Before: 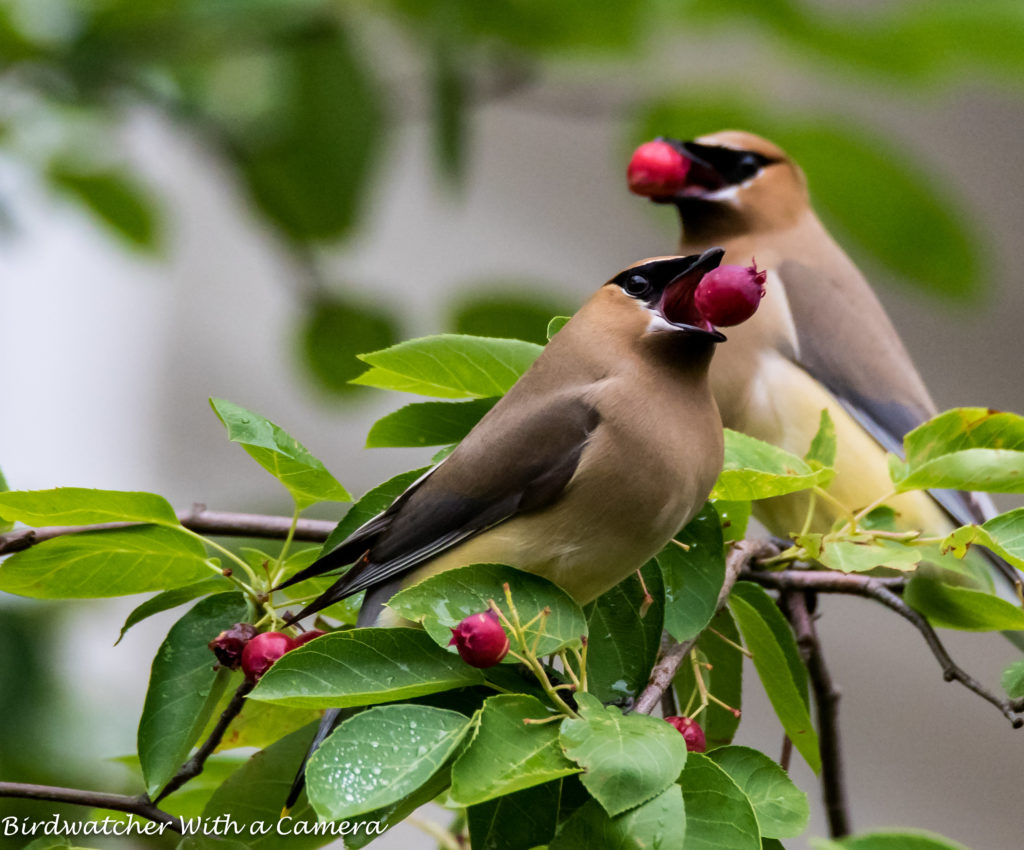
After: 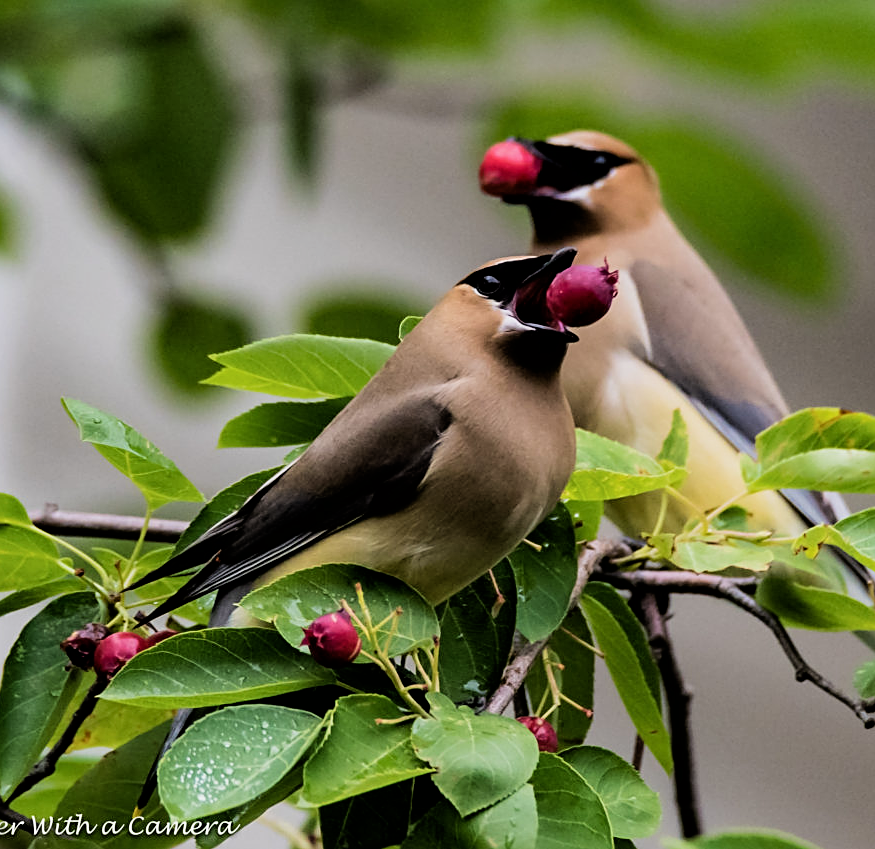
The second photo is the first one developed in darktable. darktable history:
crop and rotate: left 14.542%
sharpen: on, module defaults
filmic rgb: black relative exposure -5.04 EV, white relative exposure 3.19 EV, hardness 3.45, contrast 1.2, highlights saturation mix -31.15%
